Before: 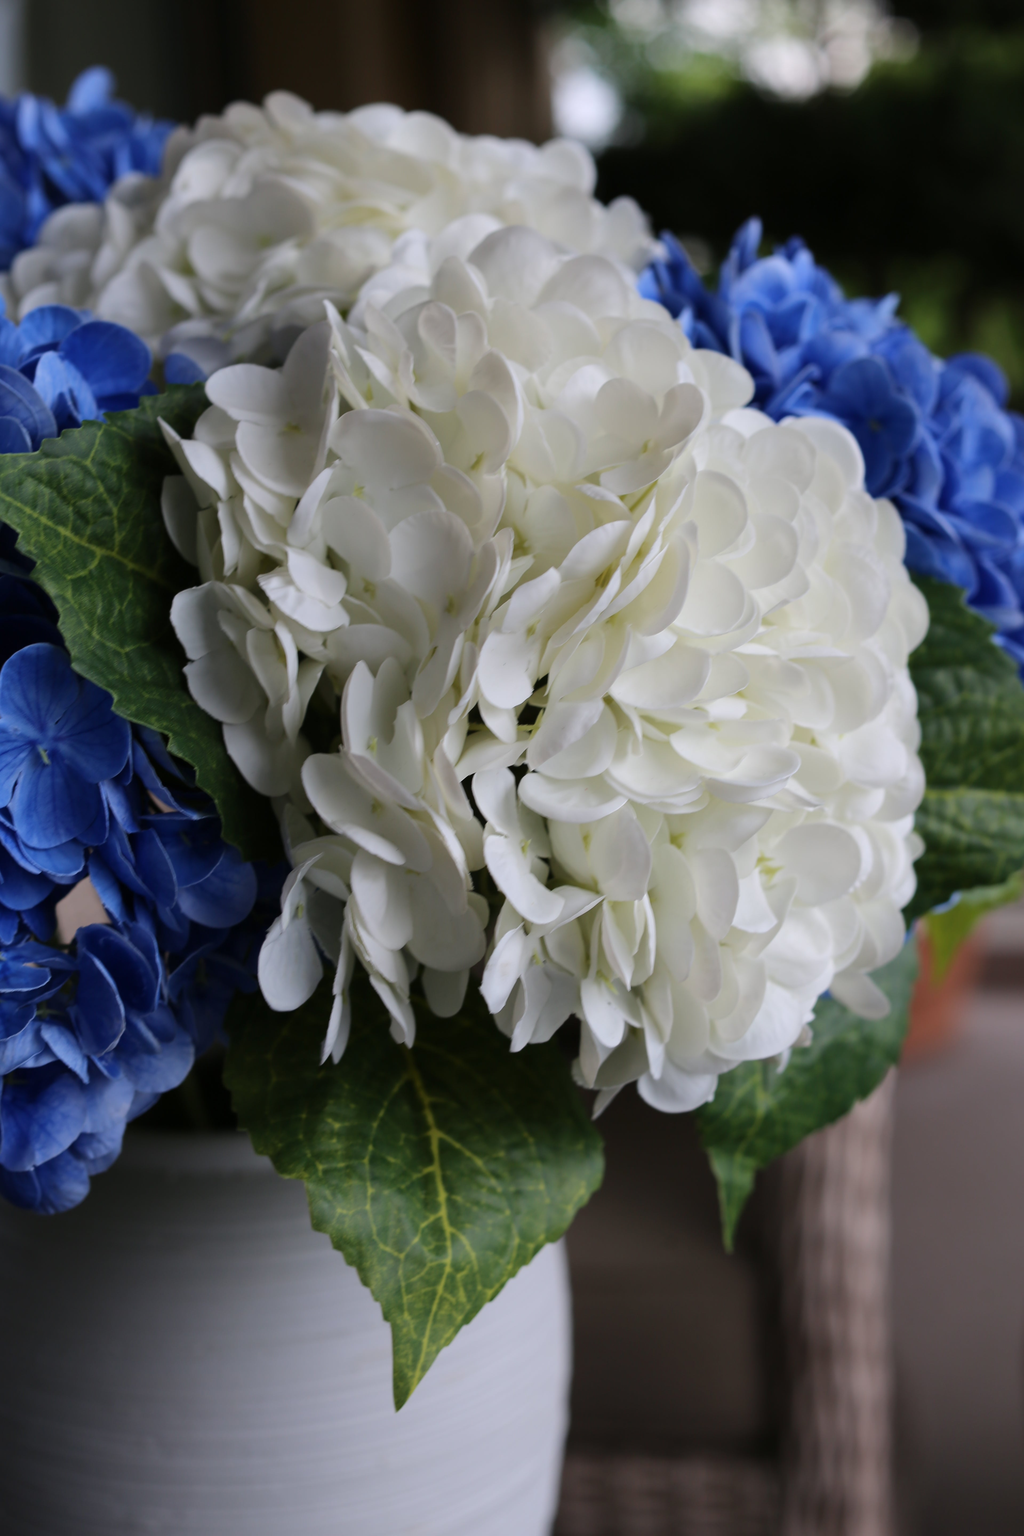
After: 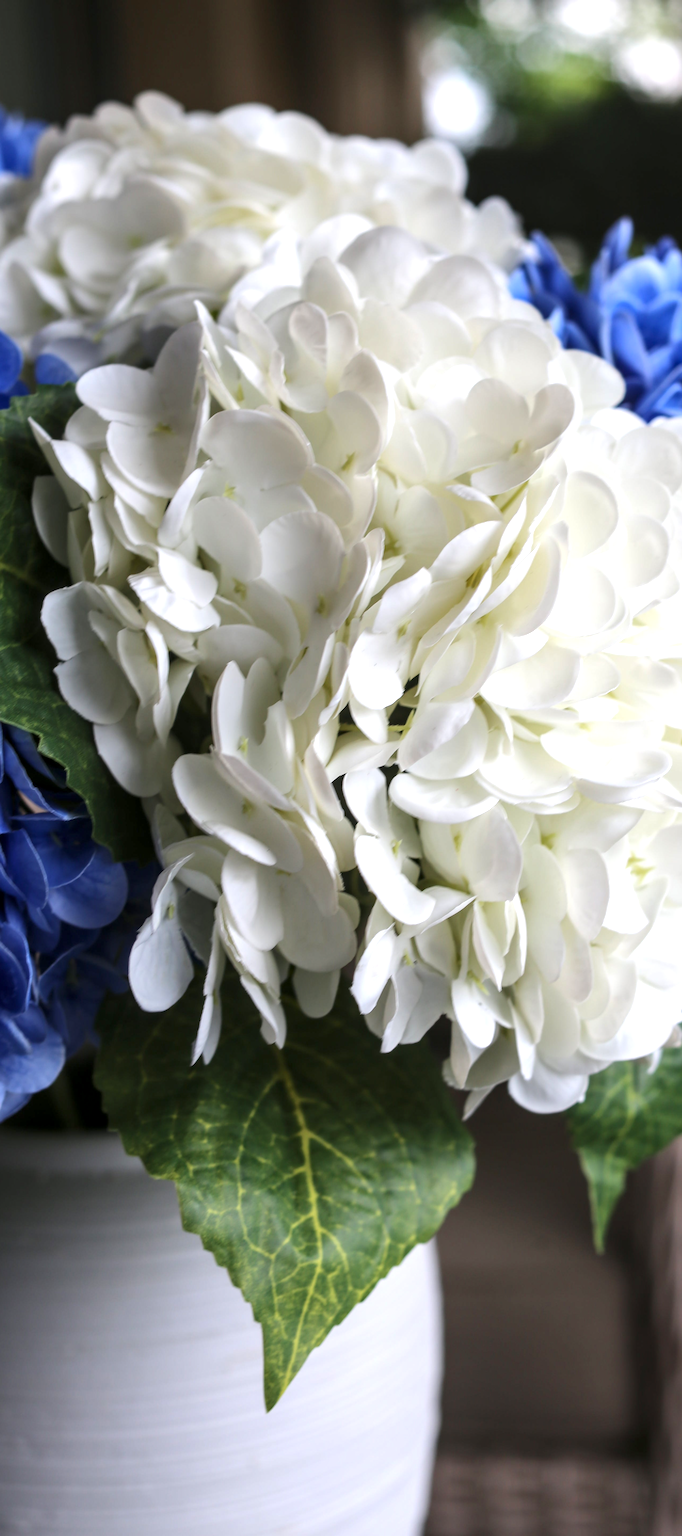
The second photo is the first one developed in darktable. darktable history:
crop and rotate: left 12.673%, right 20.66%
exposure: black level correction 0, exposure 0.9 EV, compensate highlight preservation false
local contrast: on, module defaults
